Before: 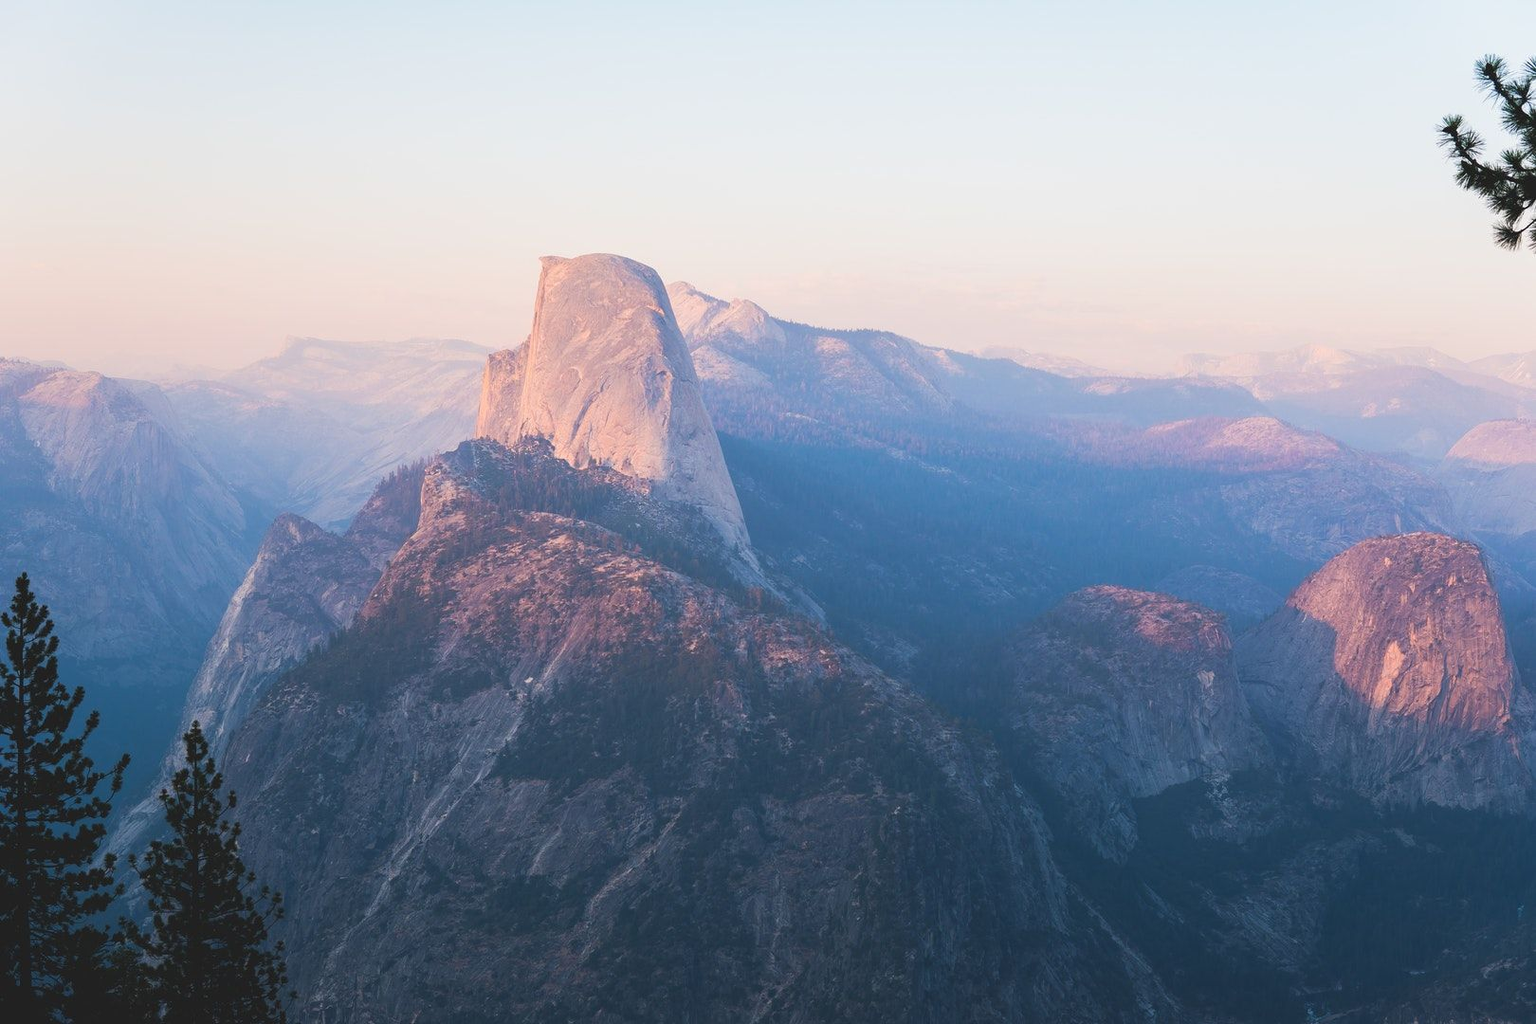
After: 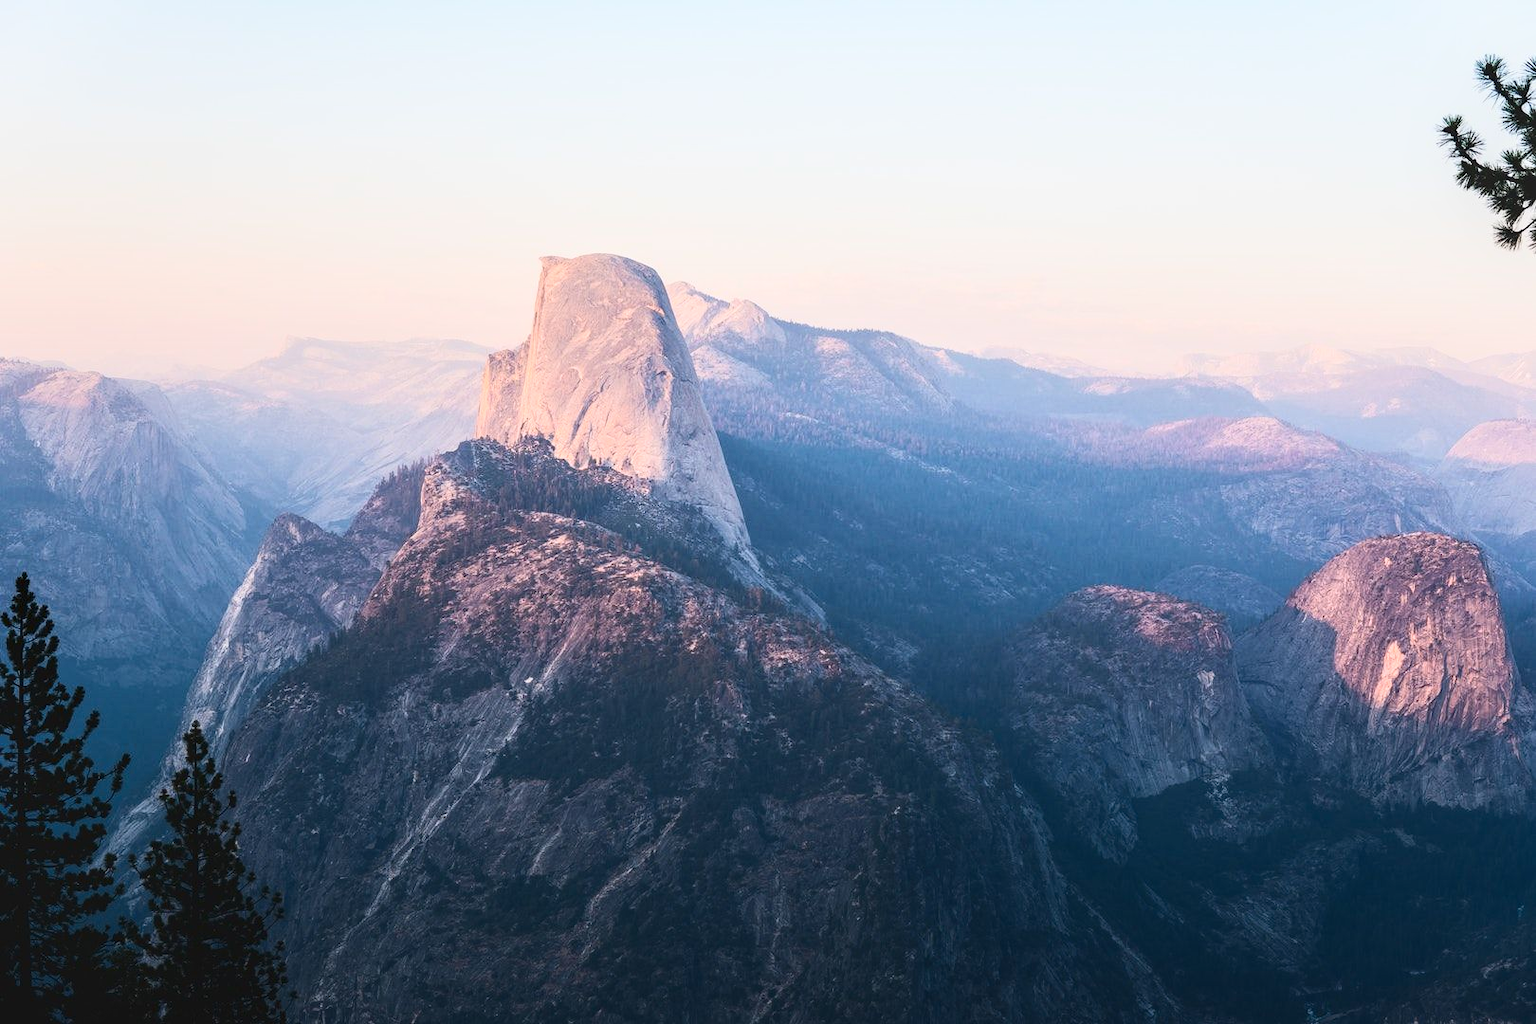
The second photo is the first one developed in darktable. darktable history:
local contrast: on, module defaults
contrast brightness saturation: contrast 0.287
